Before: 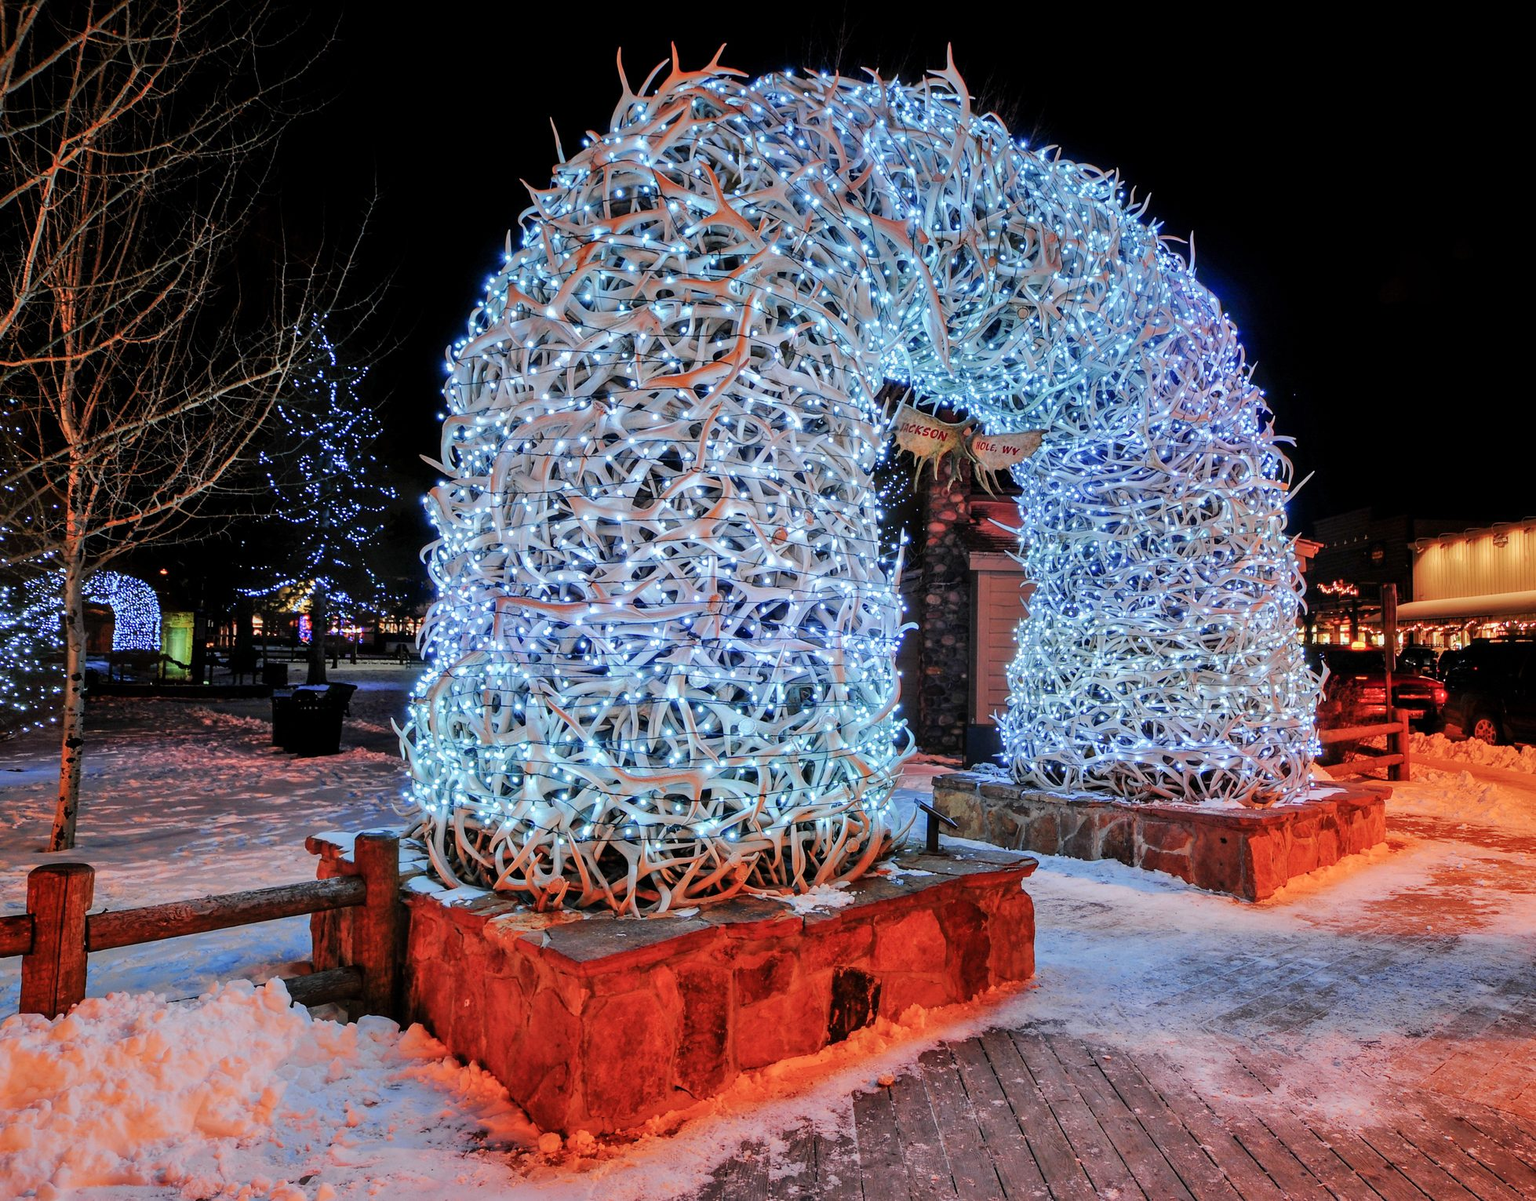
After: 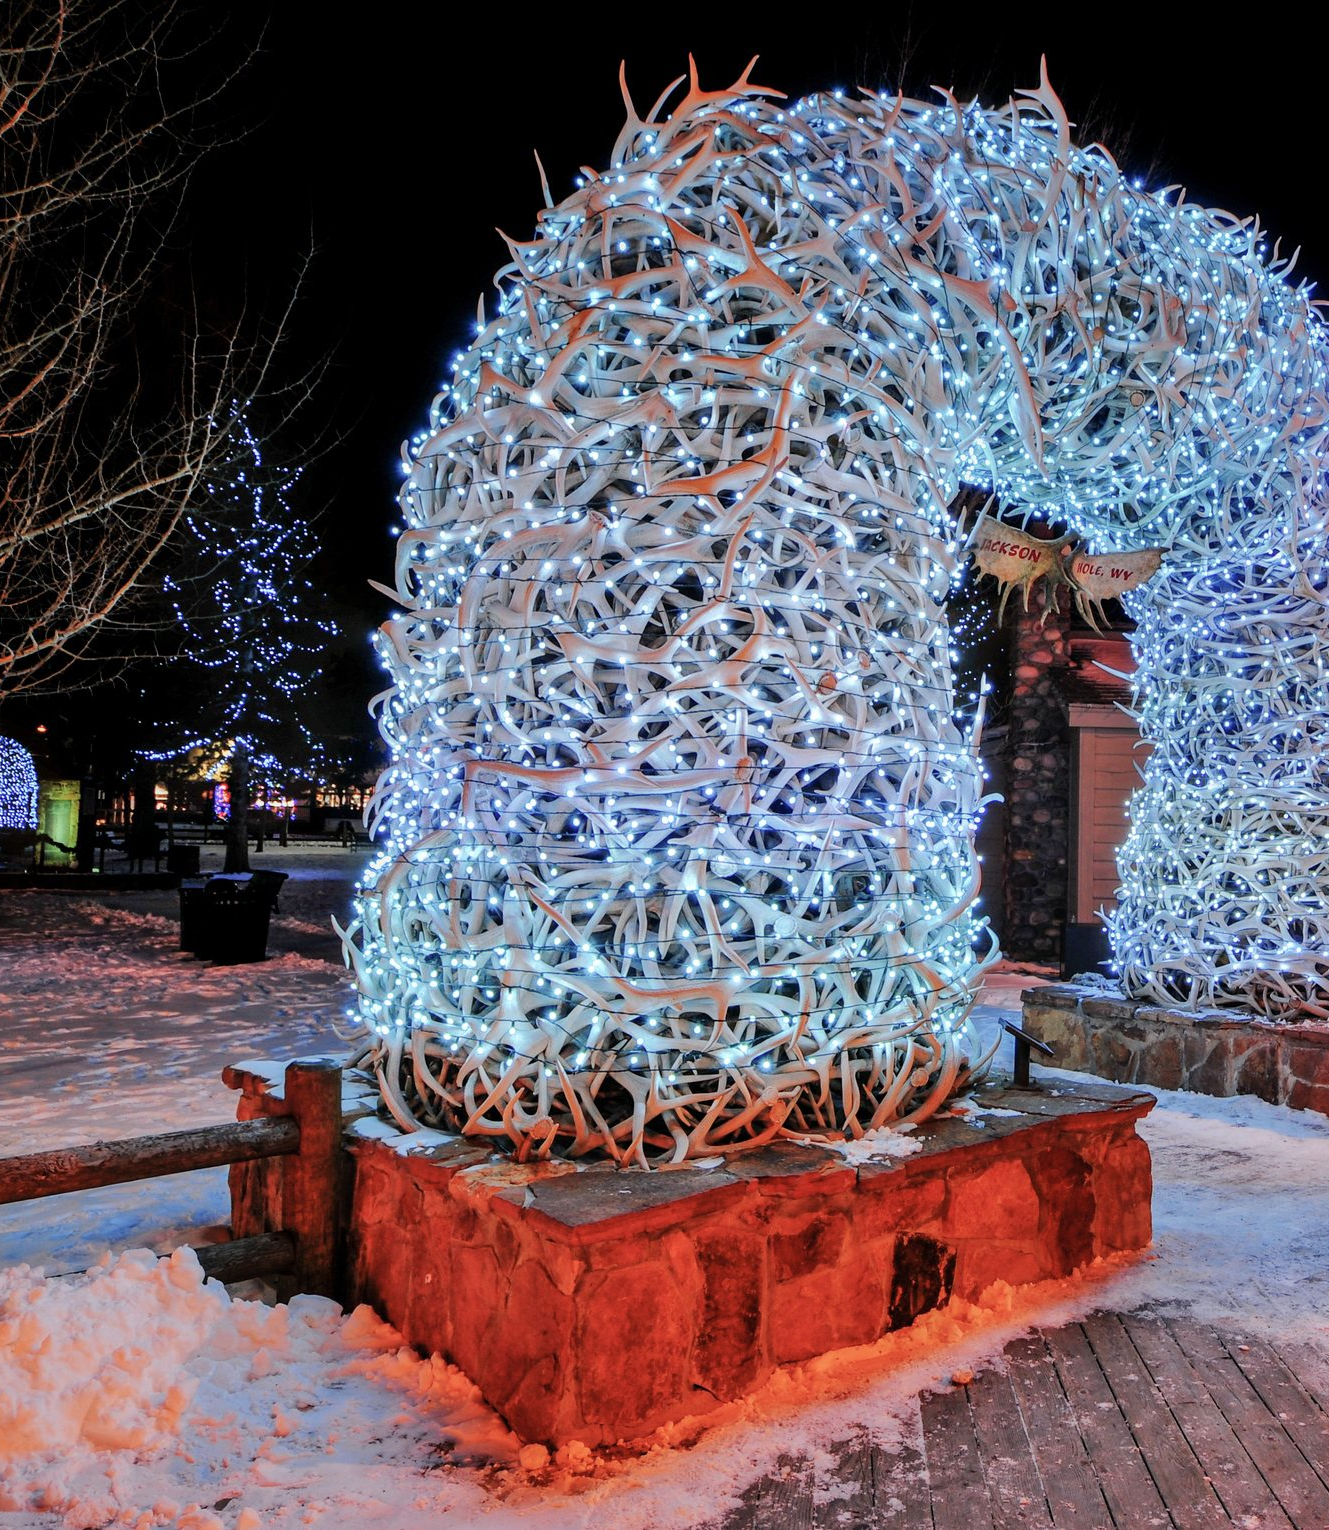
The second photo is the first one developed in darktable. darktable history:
crop and rotate: left 8.551%, right 23.55%
contrast brightness saturation: saturation -0.061
base curve: curves: ch0 [(0, 0) (0.989, 0.992)], preserve colors none
